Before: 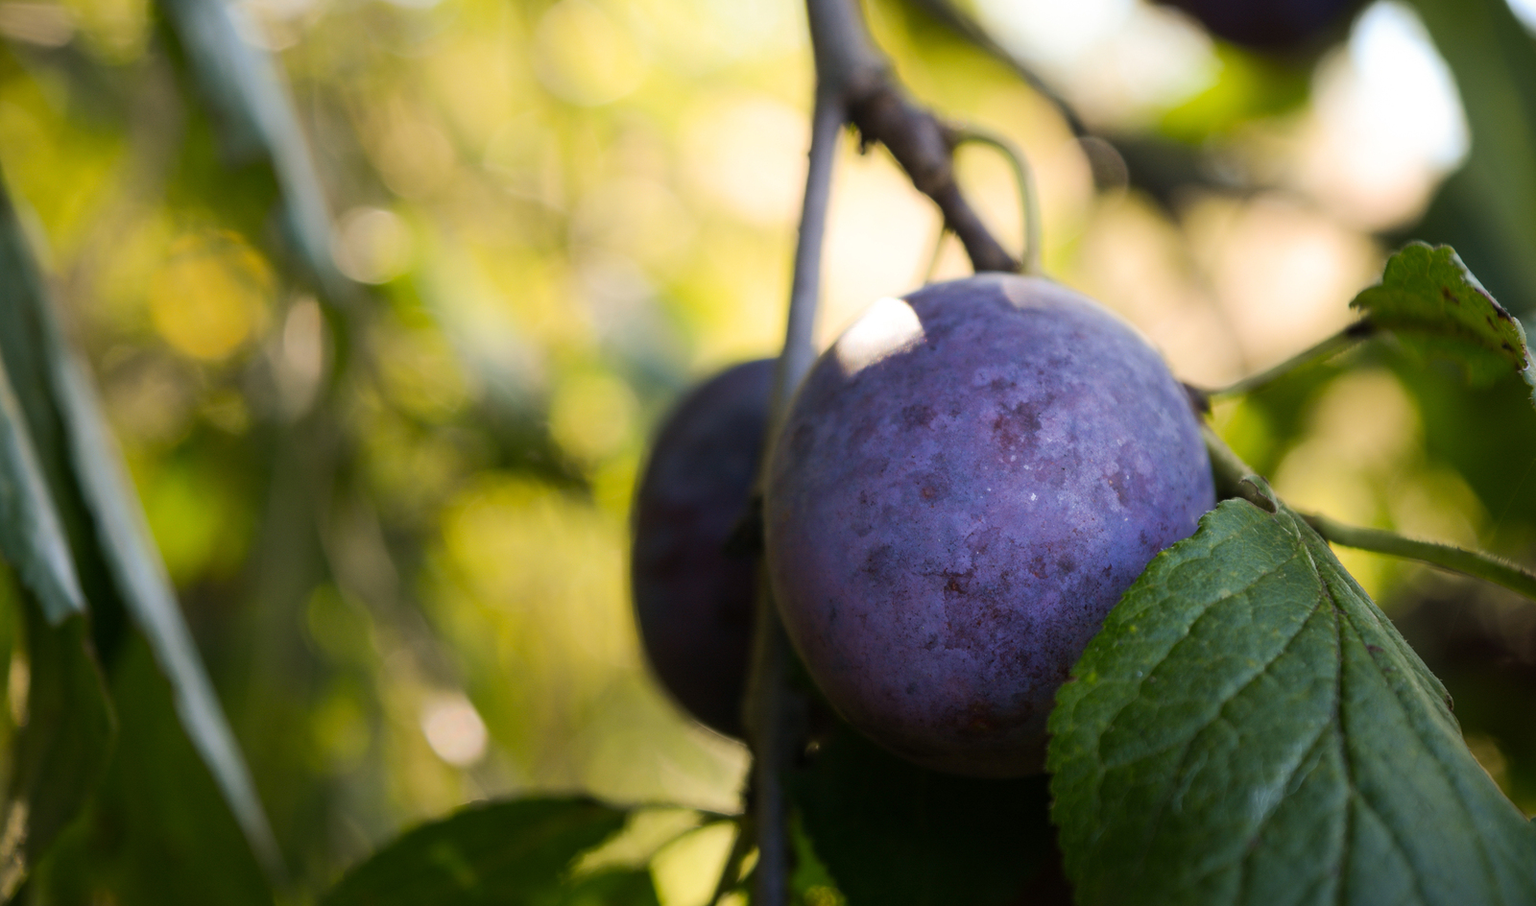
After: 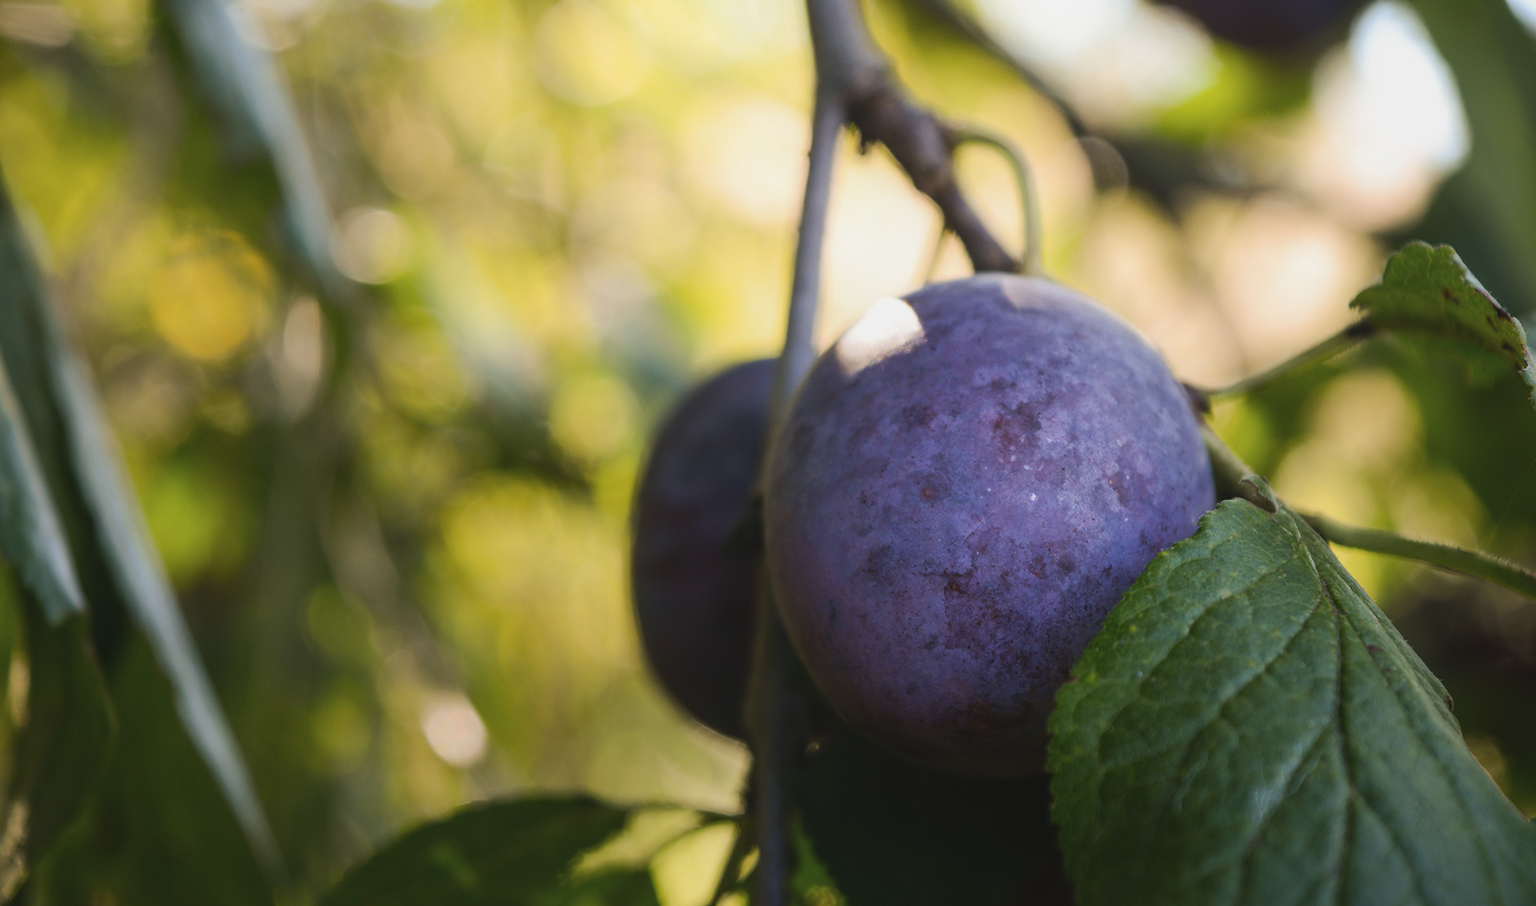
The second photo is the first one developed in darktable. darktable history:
exposure: black level correction -0.004, exposure 0.058 EV, compensate highlight preservation false
contrast brightness saturation: contrast -0.068, brightness -0.043, saturation -0.11
local contrast: detail 109%
